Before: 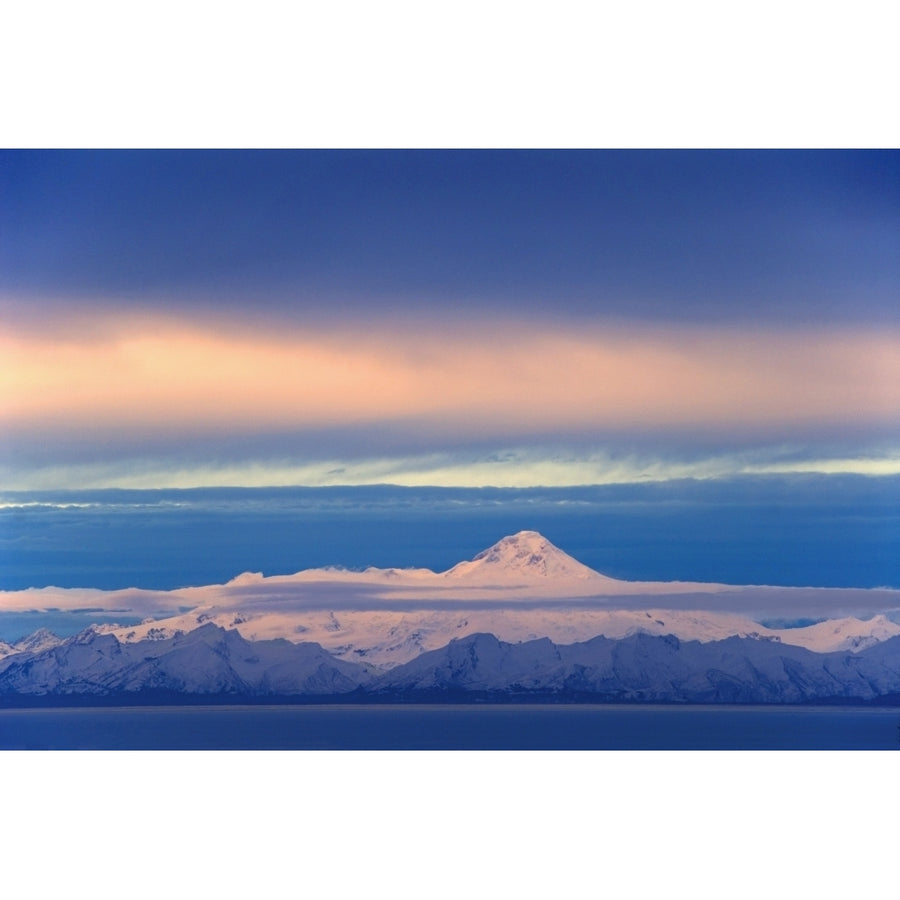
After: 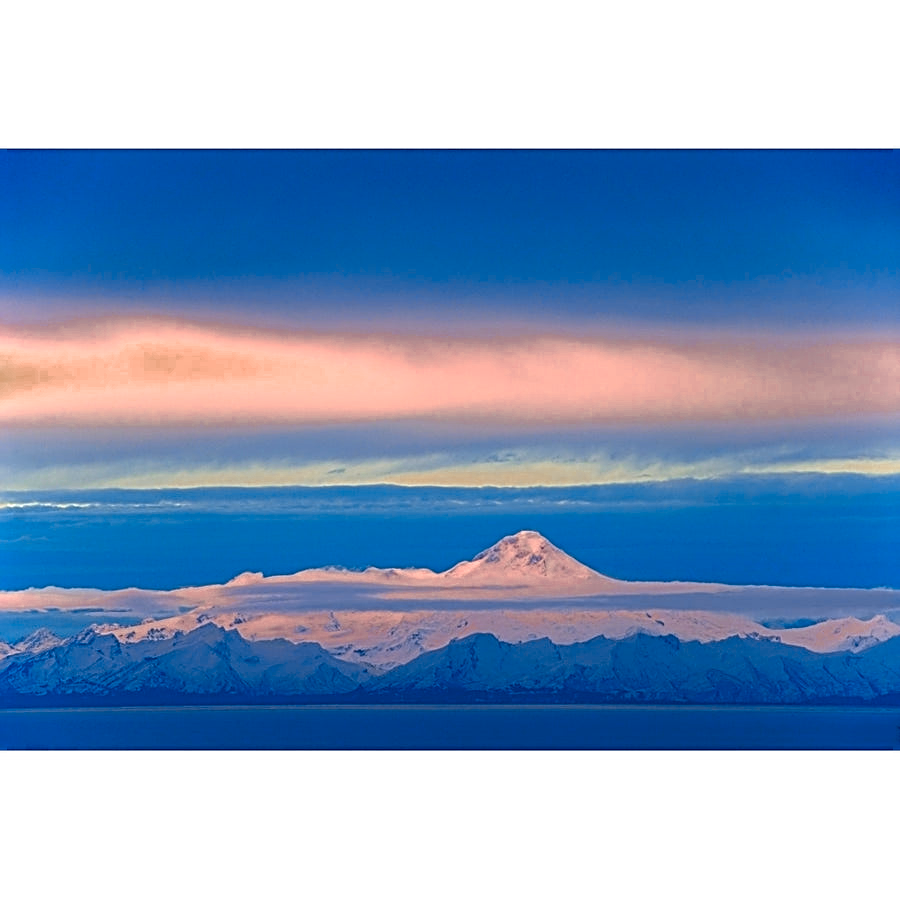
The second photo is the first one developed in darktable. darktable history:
color zones: curves: ch0 [(0.006, 0.385) (0.143, 0.563) (0.243, 0.321) (0.352, 0.464) (0.516, 0.456) (0.625, 0.5) (0.75, 0.5) (0.875, 0.5)]; ch1 [(0, 0.5) (0.134, 0.504) (0.246, 0.463) (0.421, 0.515) (0.5, 0.56) (0.625, 0.5) (0.75, 0.5) (0.875, 0.5)]; ch2 [(0, 0.5) (0.131, 0.426) (0.307, 0.289) (0.38, 0.188) (0.513, 0.216) (0.625, 0.548) (0.75, 0.468) (0.838, 0.396) (0.971, 0.311)]
sharpen: radius 2.676, amount 0.669
color correction: highlights a* 0.003, highlights b* -0.283
contrast brightness saturation: brightness -0.02, saturation 0.35
